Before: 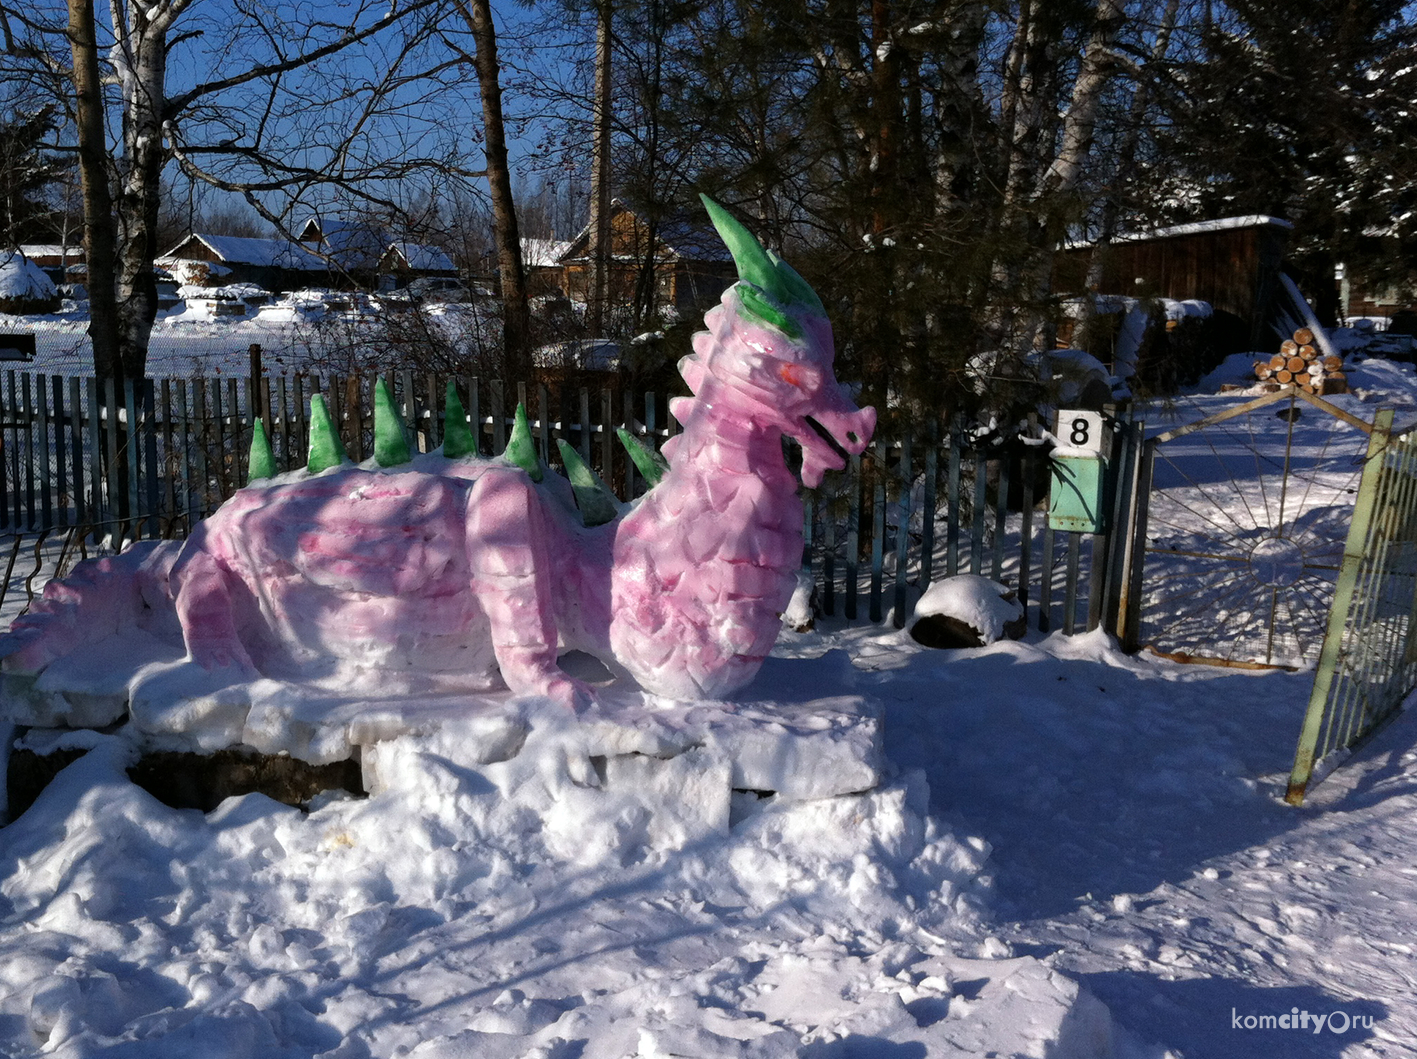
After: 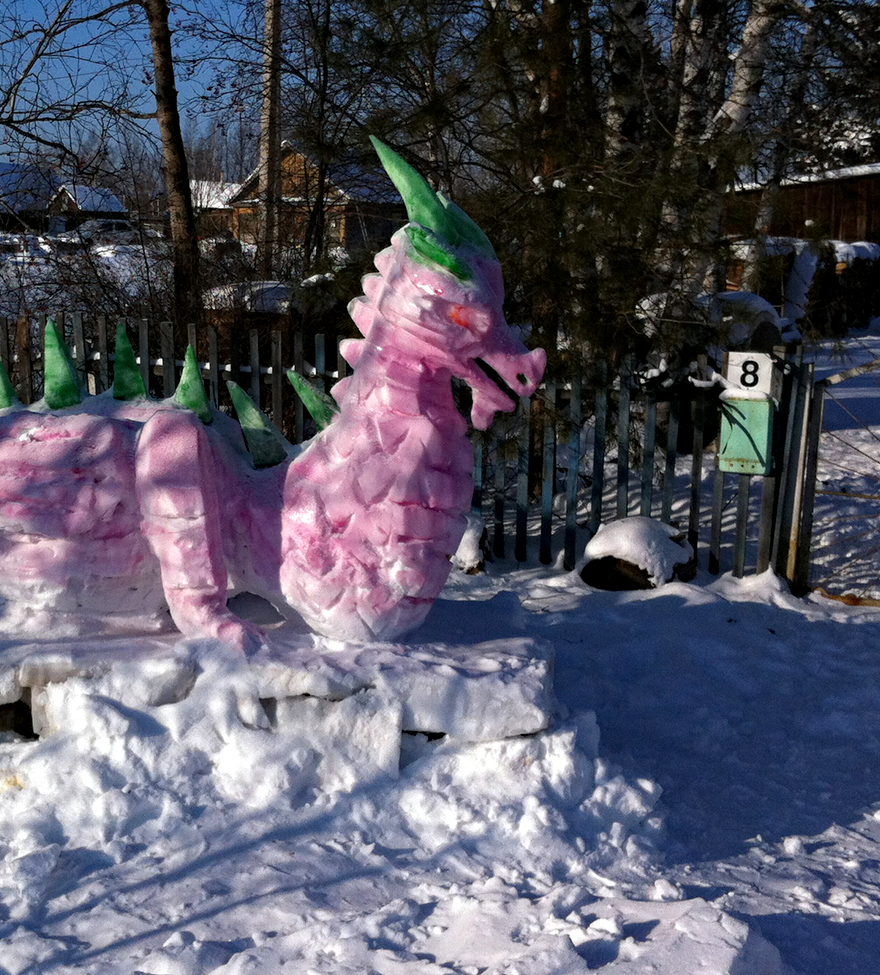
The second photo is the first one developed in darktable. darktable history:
haze removal: compatibility mode true, adaptive false
tone equalizer: on, module defaults
local contrast: highlights 100%, shadows 100%, detail 120%, midtone range 0.2
crop and rotate: left 23.344%, top 5.645%, right 14.552%, bottom 2.262%
